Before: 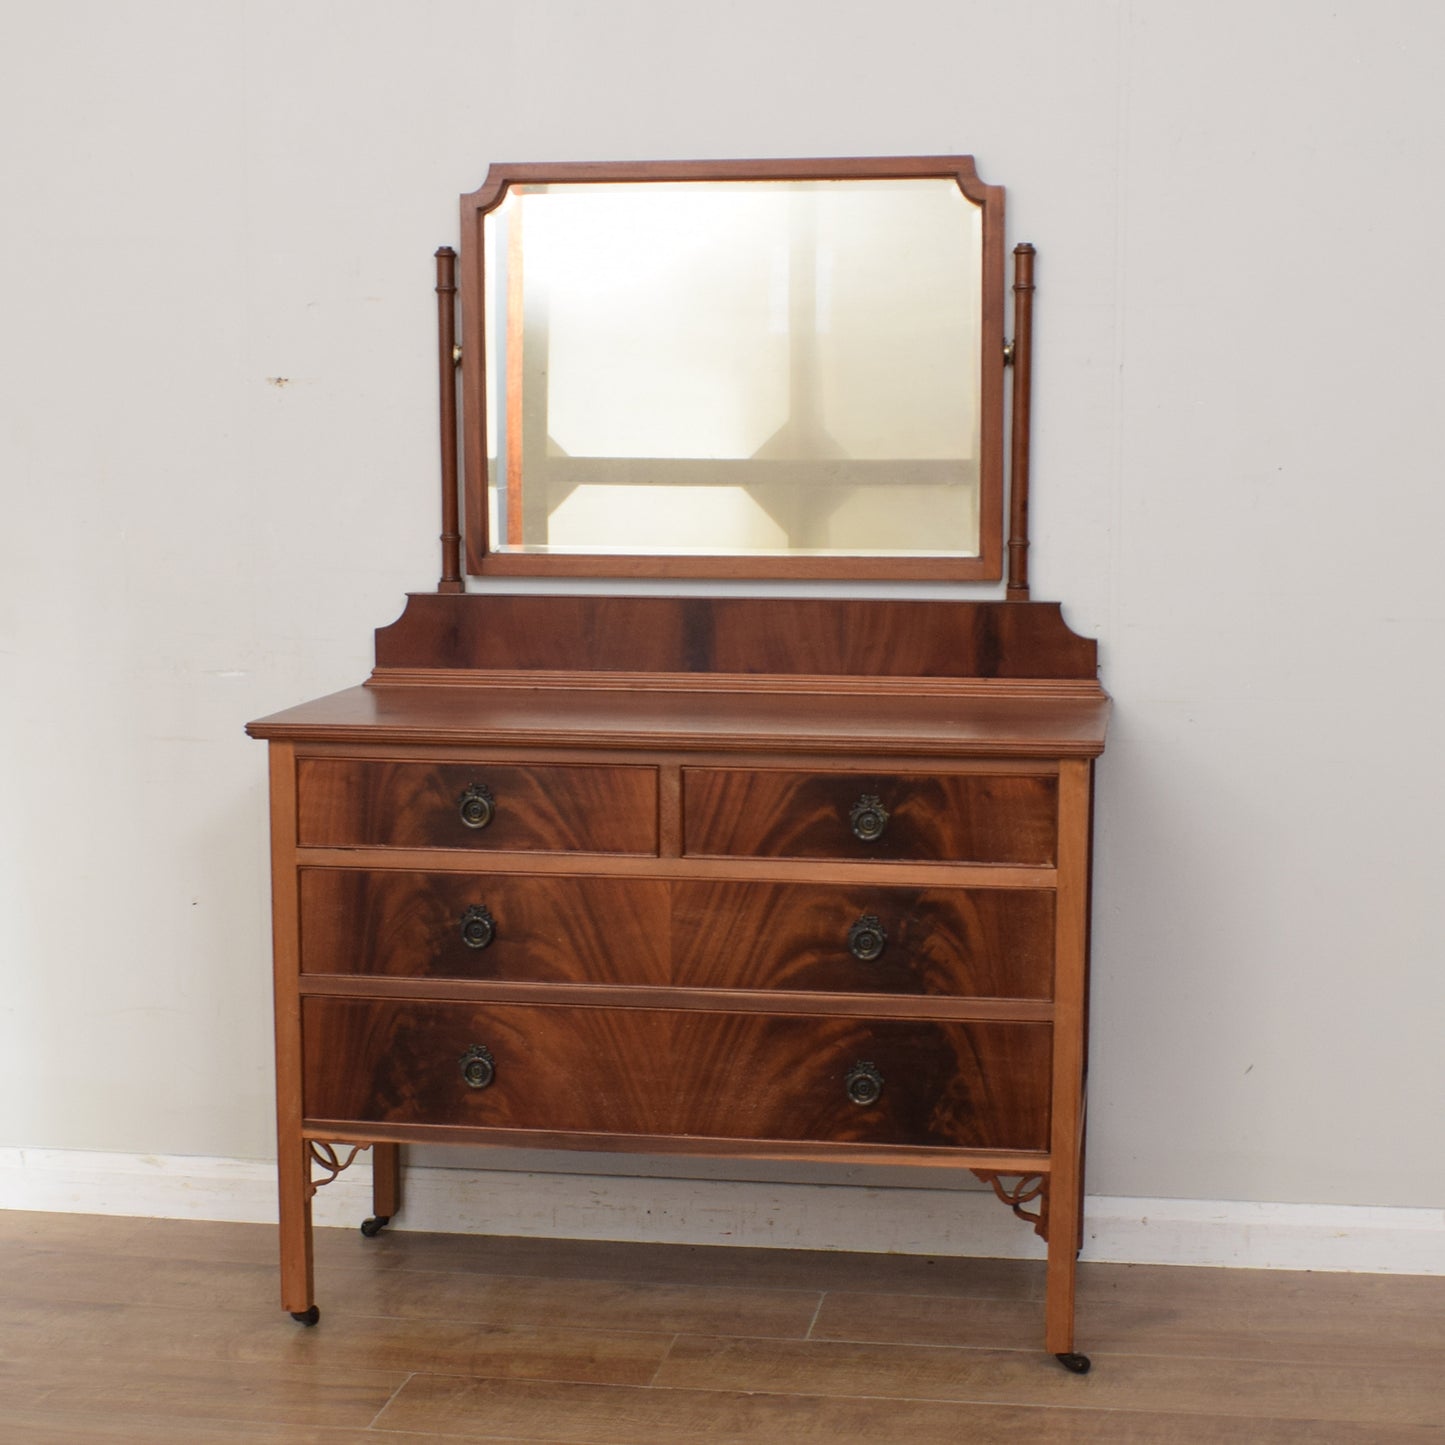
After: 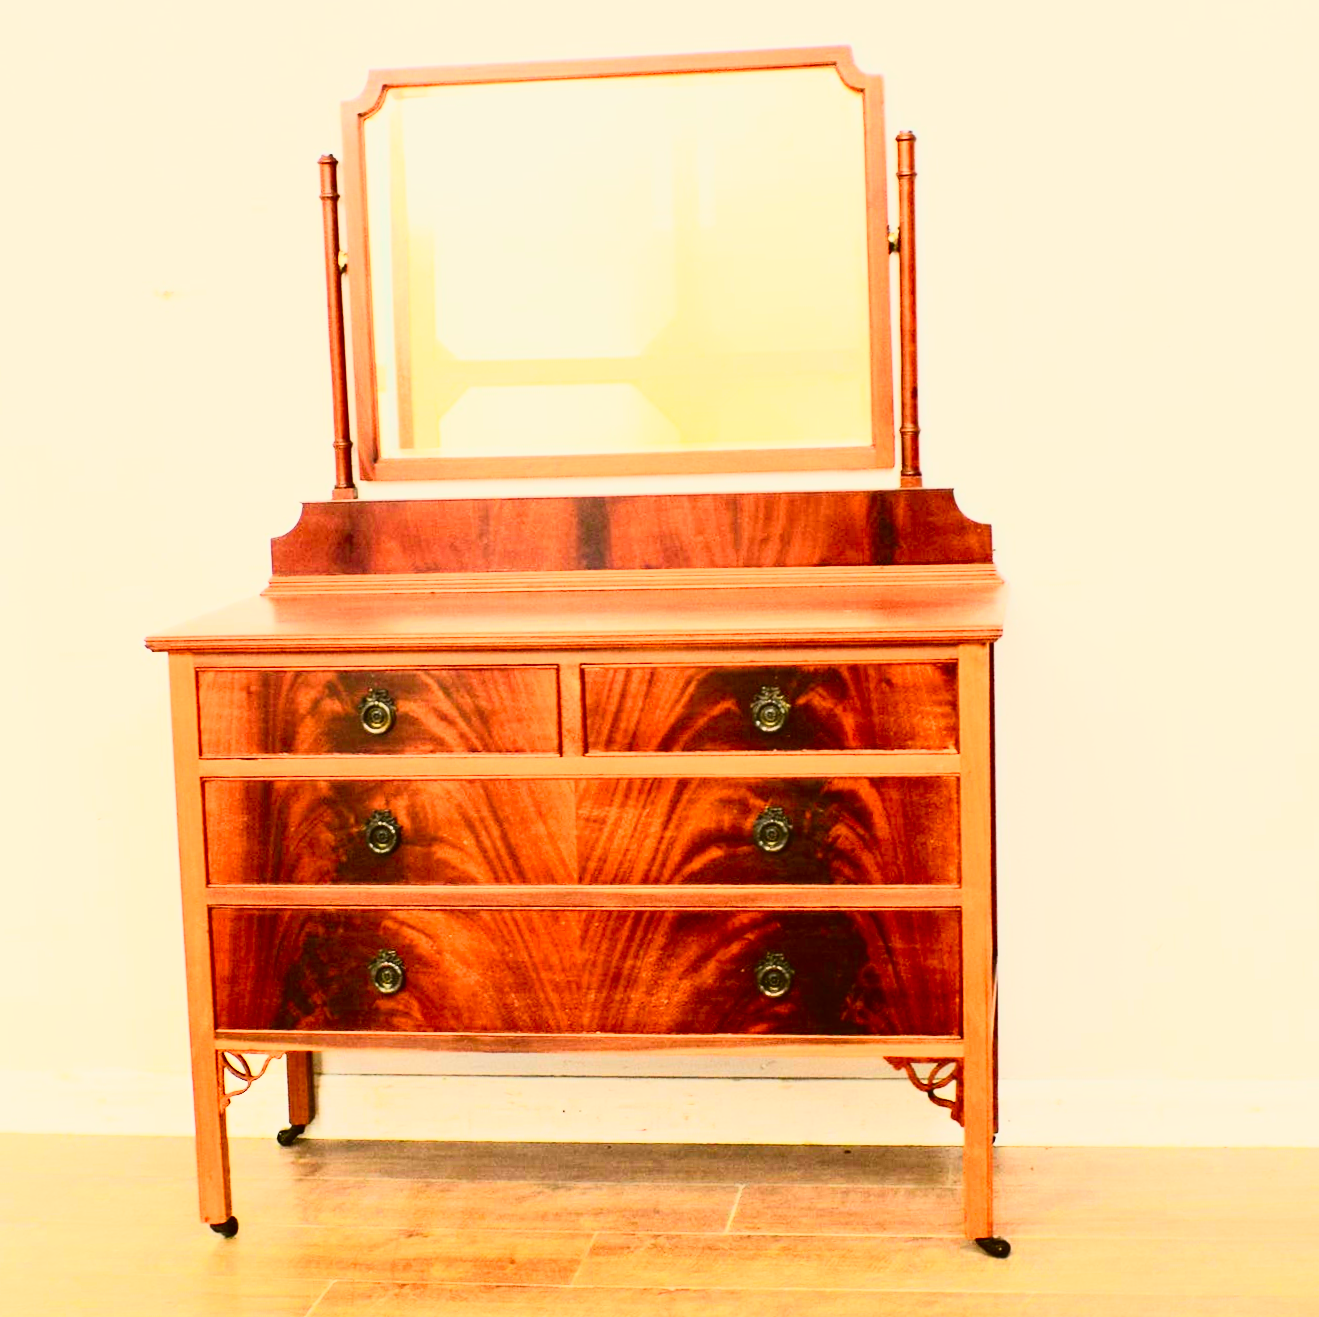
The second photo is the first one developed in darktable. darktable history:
contrast brightness saturation: contrast 0.407, brightness 0.11, saturation 0.207
exposure: black level correction 0, exposure 1.457 EV, compensate exposure bias true, compensate highlight preservation false
tone equalizer: edges refinement/feathering 500, mask exposure compensation -1.57 EV, preserve details no
crop and rotate: angle 2°, left 5.593%, top 5.699%
filmic rgb: black relative exposure -7.65 EV, white relative exposure 4.56 EV, hardness 3.61, iterations of high-quality reconstruction 10
tone curve: curves: ch0 [(0, 0.005) (0.103, 0.097) (0.18, 0.22) (0.378, 0.482) (0.504, 0.631) (0.663, 0.801) (0.834, 0.914) (1, 0.971)]; ch1 [(0, 0) (0.172, 0.123) (0.324, 0.253) (0.396, 0.388) (0.478, 0.461) (0.499, 0.498) (0.522, 0.528) (0.604, 0.692) (0.704, 0.818) (1, 1)]; ch2 [(0, 0) (0.411, 0.424) (0.496, 0.5) (0.515, 0.519) (0.555, 0.585) (0.628, 0.703) (1, 1)], color space Lab, independent channels, preserve colors none
color correction: highlights a* -1.76, highlights b* 10.44, shadows a* 0.794, shadows b* 18.72
color calibration: x 0.342, y 0.355, temperature 5136.02 K
